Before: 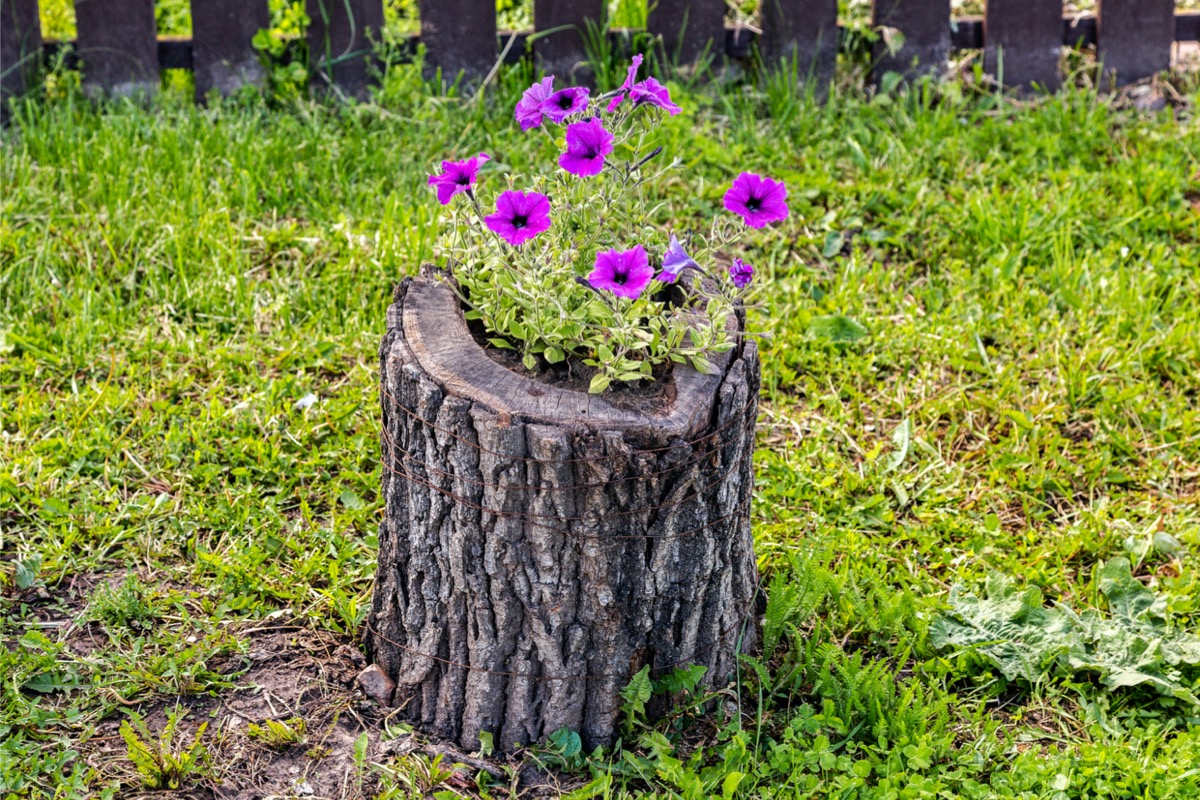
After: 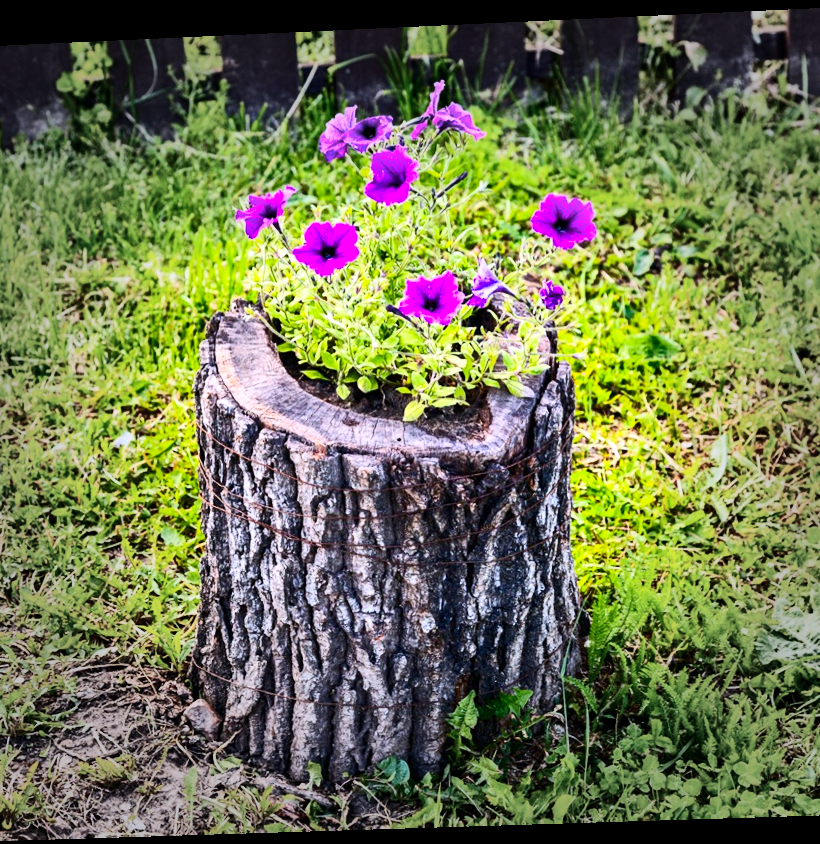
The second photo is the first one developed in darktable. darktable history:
rotate and perspective: rotation -2.22°, lens shift (horizontal) -0.022, automatic cropping off
white balance: red 0.984, blue 1.059
exposure: exposure 0.258 EV, compensate highlight preservation false
contrast brightness saturation: contrast 0.4, brightness 0.1, saturation 0.21
vignetting: fall-off start 48.41%, automatic ratio true, width/height ratio 1.29, unbound false
color balance rgb: linear chroma grading › shadows -8%, linear chroma grading › global chroma 10%, perceptual saturation grading › global saturation 2%, perceptual saturation grading › highlights -2%, perceptual saturation grading › mid-tones 4%, perceptual saturation grading › shadows 8%, perceptual brilliance grading › global brilliance 2%, perceptual brilliance grading › highlights -4%, global vibrance 16%, saturation formula JzAzBz (2021)
shadows and highlights: shadows 12, white point adjustment 1.2, soften with gaussian
crop and rotate: left 15.754%, right 17.579%
